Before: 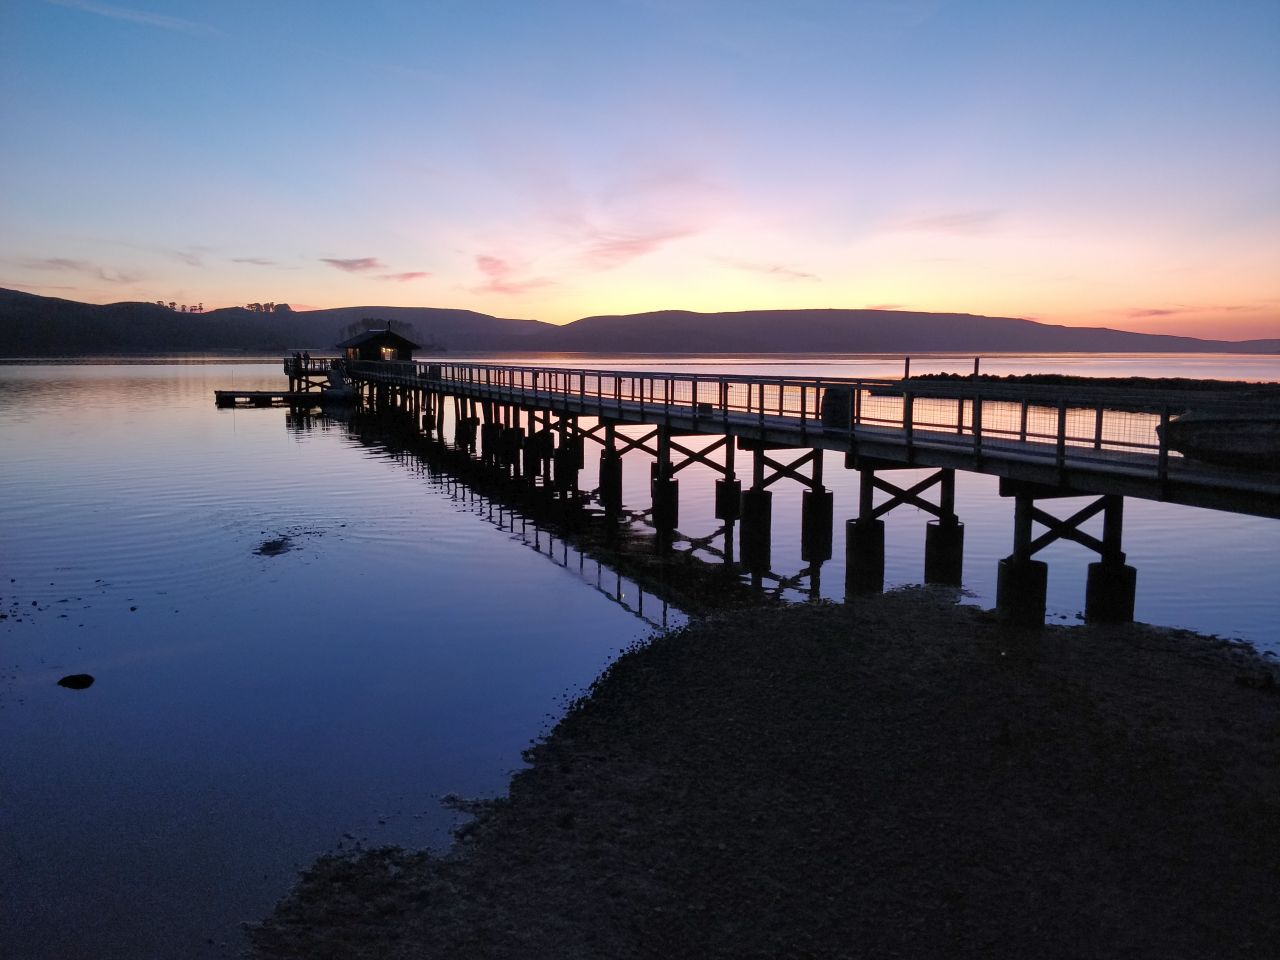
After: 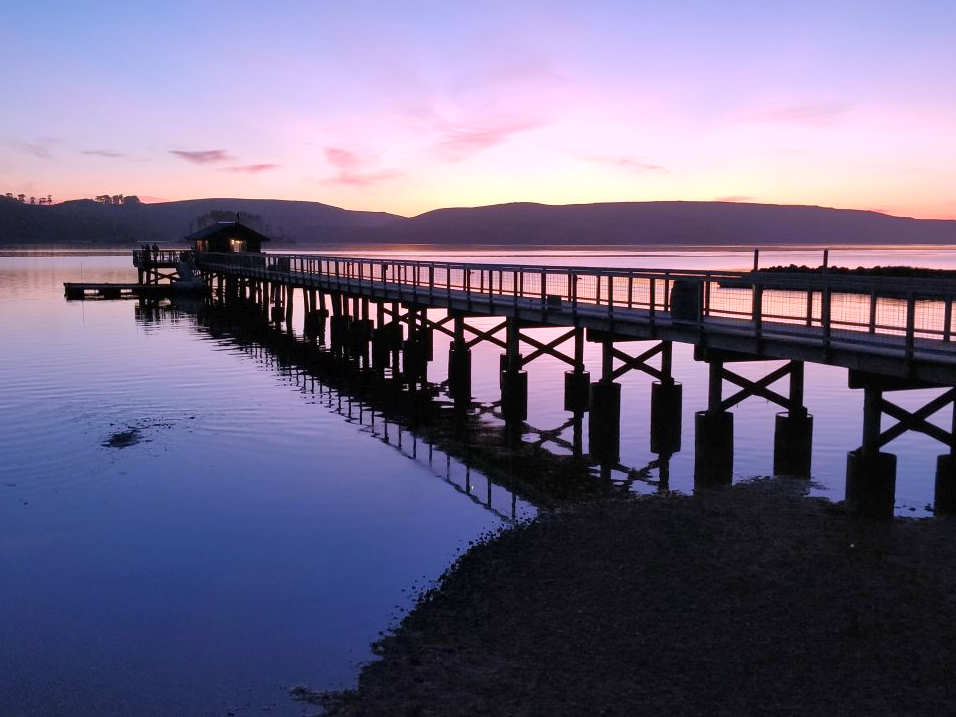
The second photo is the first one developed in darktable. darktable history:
crop and rotate: left 11.831%, top 11.346%, right 13.429%, bottom 13.899%
white balance: red 1.066, blue 1.119
